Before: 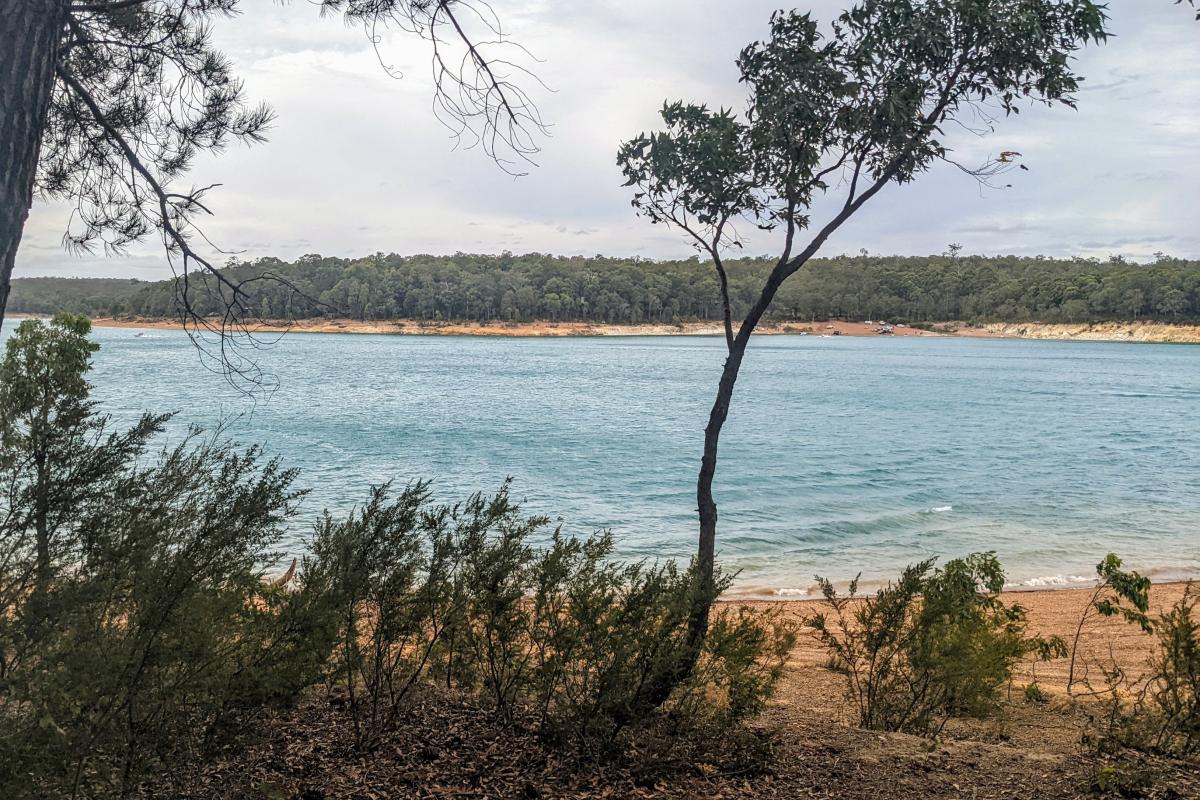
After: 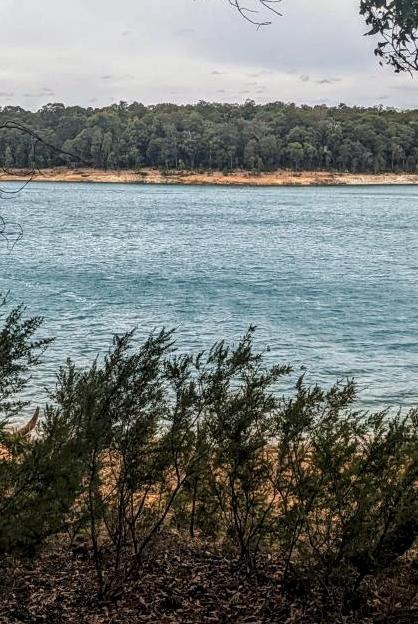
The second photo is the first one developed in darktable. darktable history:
local contrast: on, module defaults
crop and rotate: left 21.491%, top 18.997%, right 43.596%, bottom 2.966%
contrast brightness saturation: brightness -0.098
